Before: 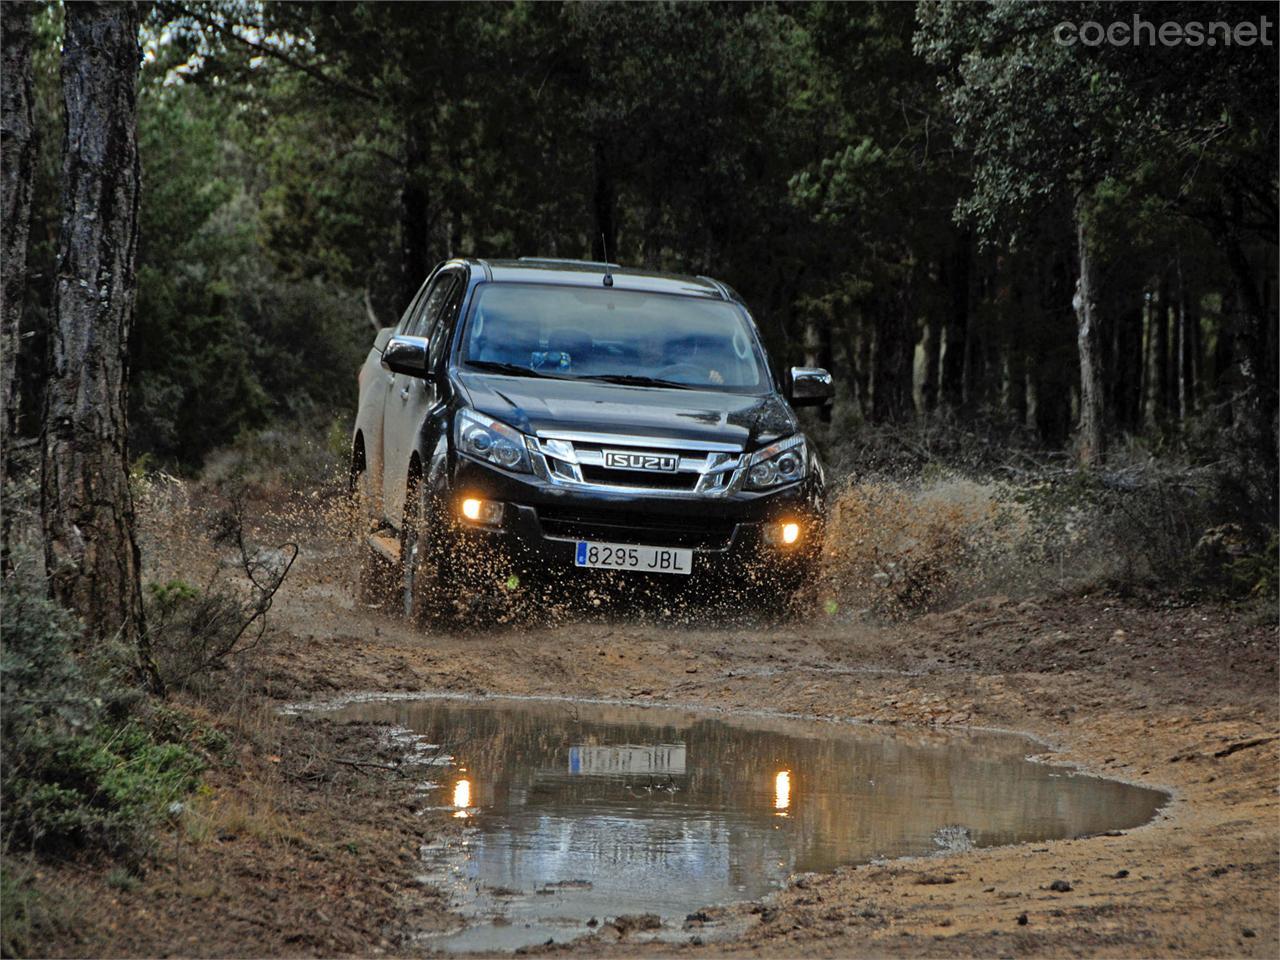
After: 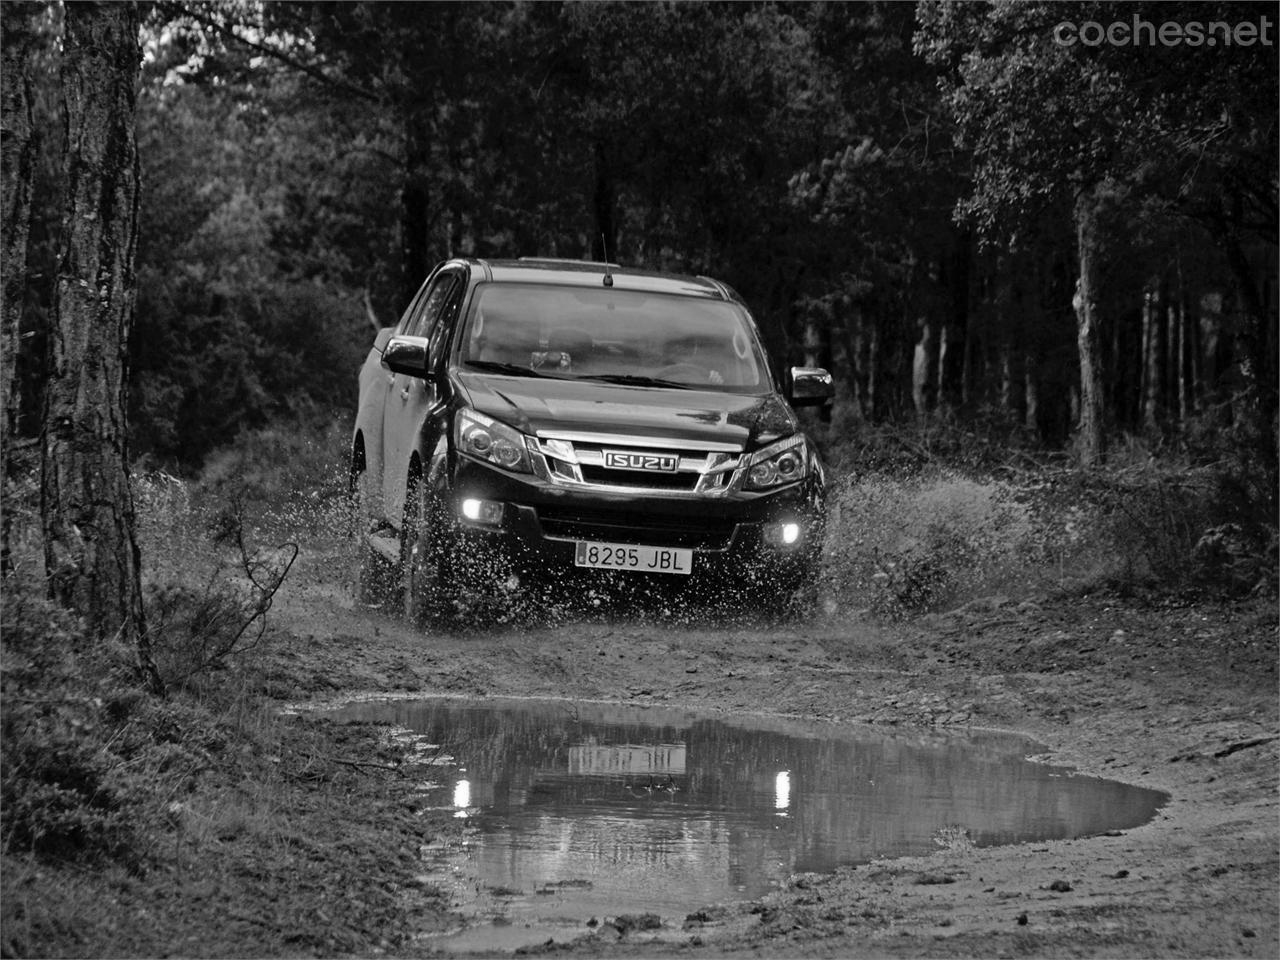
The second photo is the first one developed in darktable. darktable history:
white balance: red 0.766, blue 1.537
monochrome: on, module defaults
